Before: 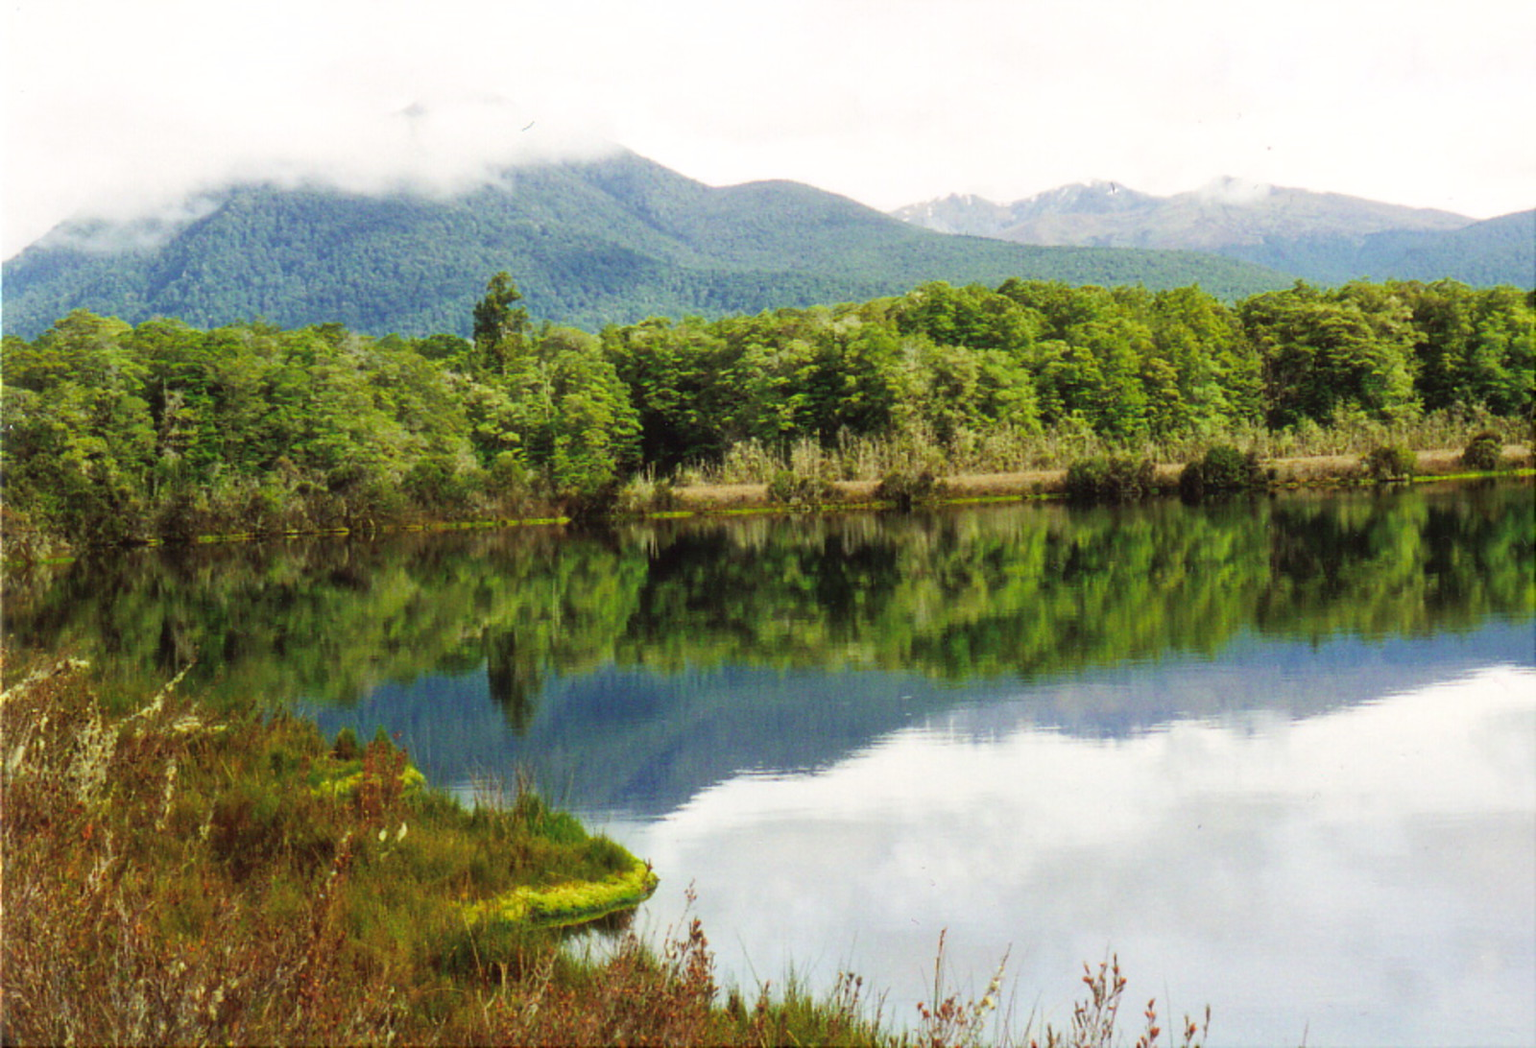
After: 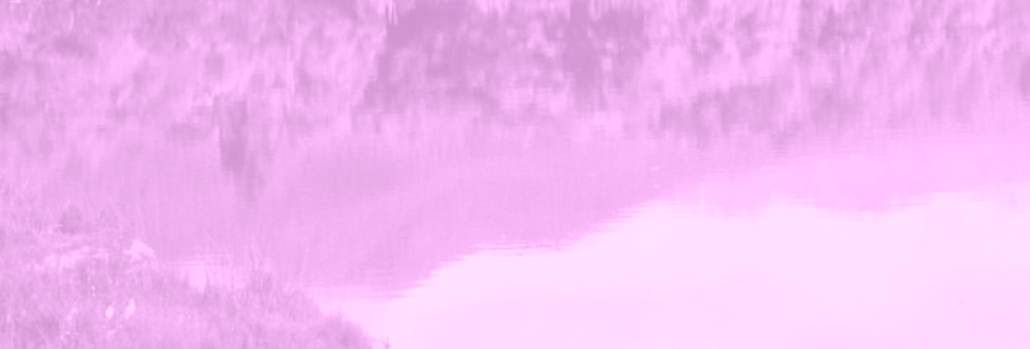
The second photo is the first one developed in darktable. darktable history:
colorize: hue 331.2°, saturation 69%, source mix 30.28%, lightness 69.02%, version 1
crop: left 18.091%, top 51.13%, right 17.525%, bottom 16.85%
